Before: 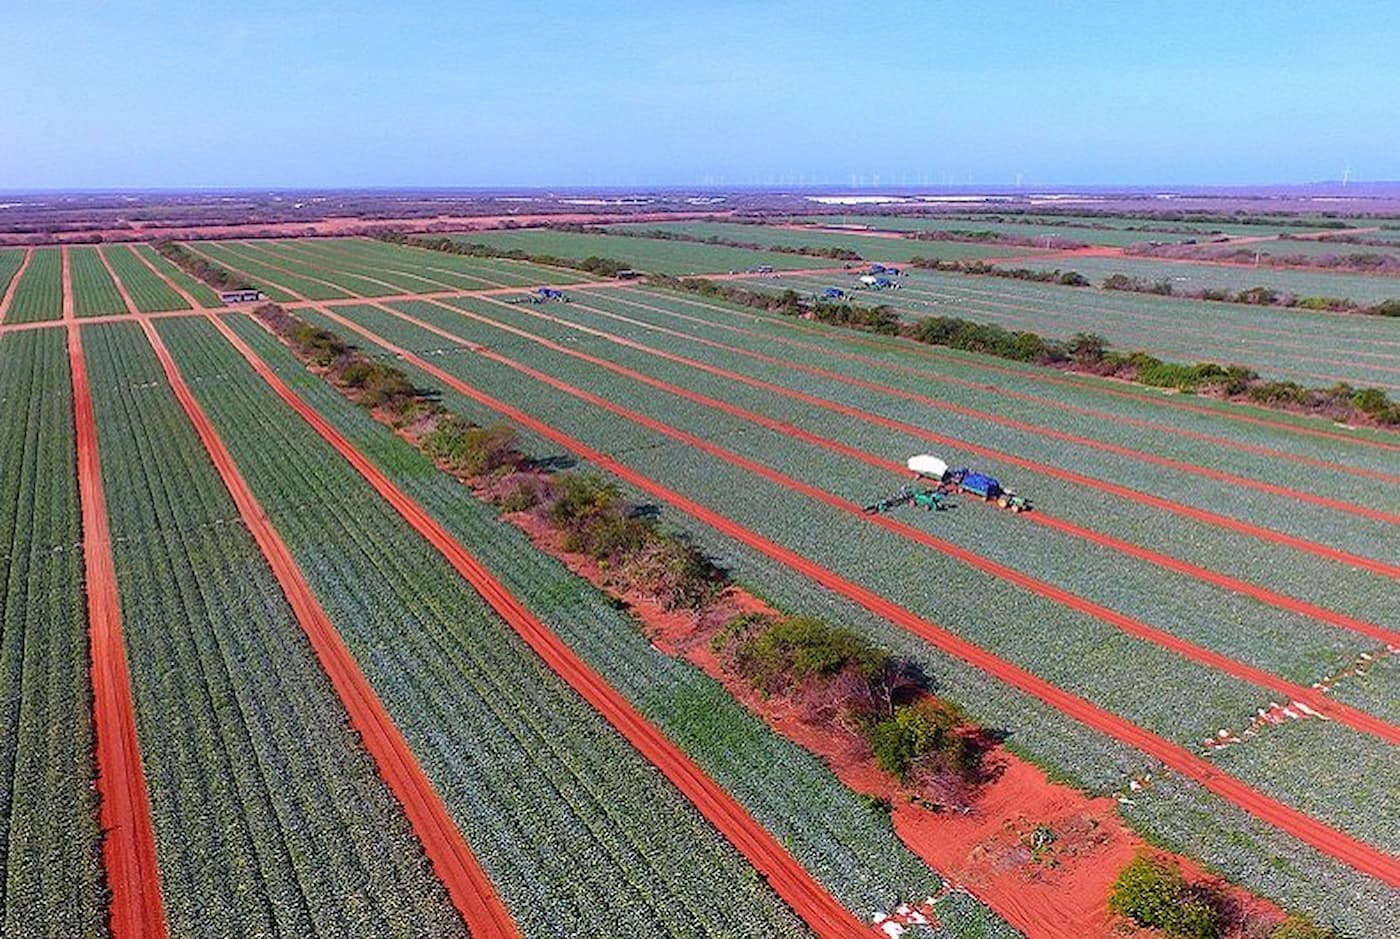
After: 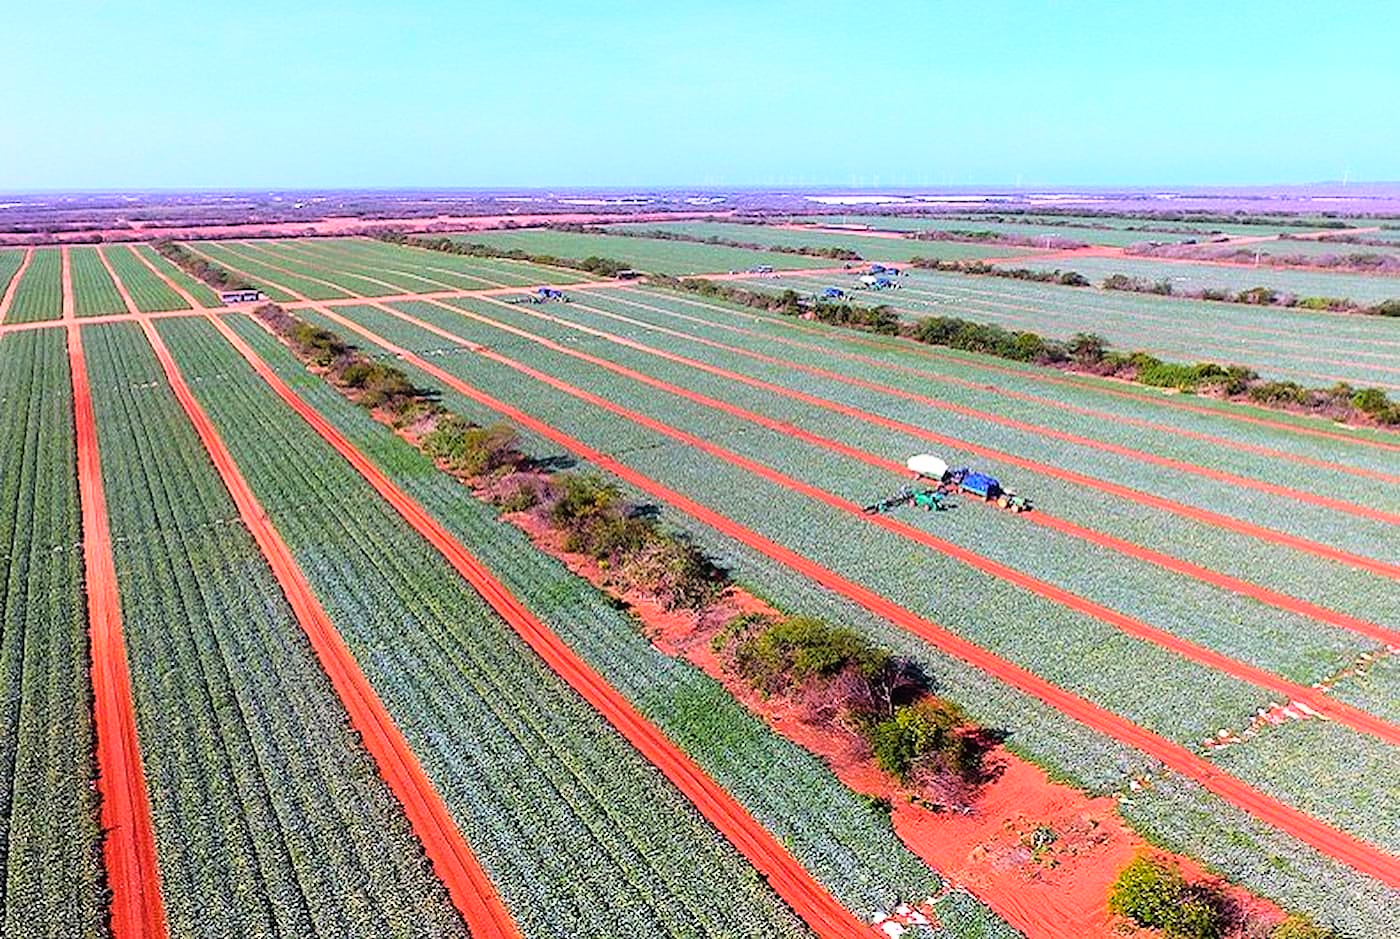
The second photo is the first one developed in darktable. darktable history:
color balance rgb: perceptual saturation grading › global saturation 0.716%, perceptual brilliance grading › global brilliance 11.271%, global vibrance 20%
base curve: curves: ch0 [(0, 0) (0.012, 0.01) (0.073, 0.168) (0.31, 0.711) (0.645, 0.957) (1, 1)]
tone curve: curves: ch0 [(0, 0) (0.003, 0.003) (0.011, 0.011) (0.025, 0.025) (0.044, 0.044) (0.069, 0.069) (0.1, 0.099) (0.136, 0.135) (0.177, 0.177) (0.224, 0.224) (0.277, 0.276) (0.335, 0.334) (0.399, 0.398) (0.468, 0.467) (0.543, 0.547) (0.623, 0.626) (0.709, 0.712) (0.801, 0.802) (0.898, 0.898) (1, 1)], color space Lab, independent channels, preserve colors none
exposure: black level correction 0, exposure -0.698 EV, compensate exposure bias true, compensate highlight preservation false
